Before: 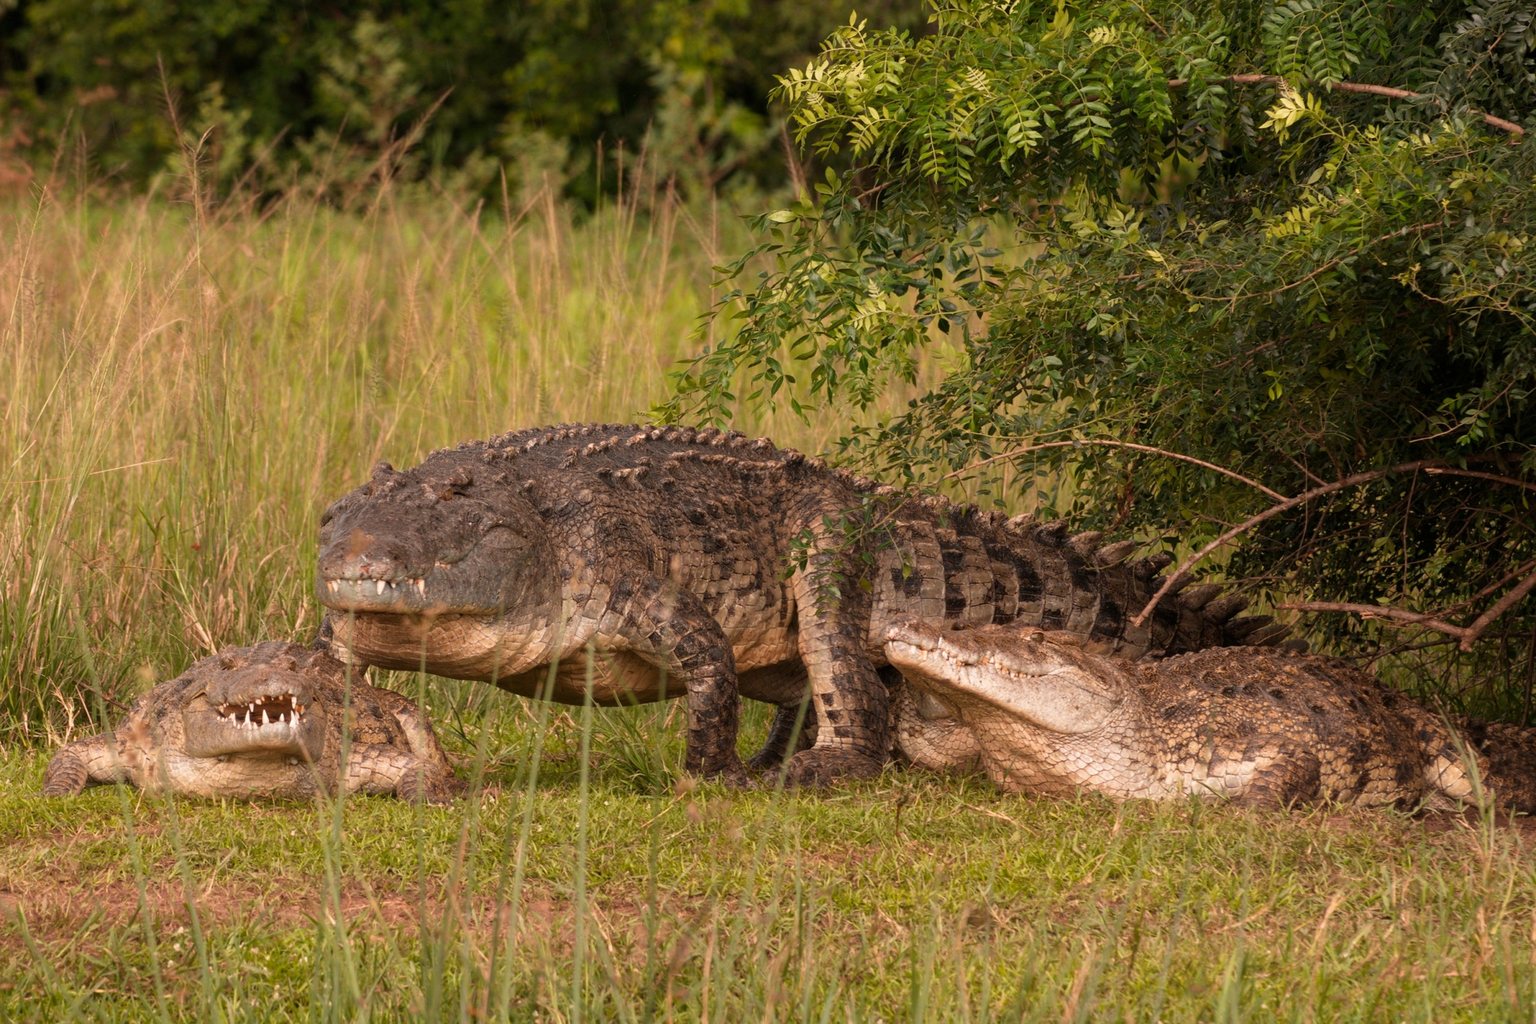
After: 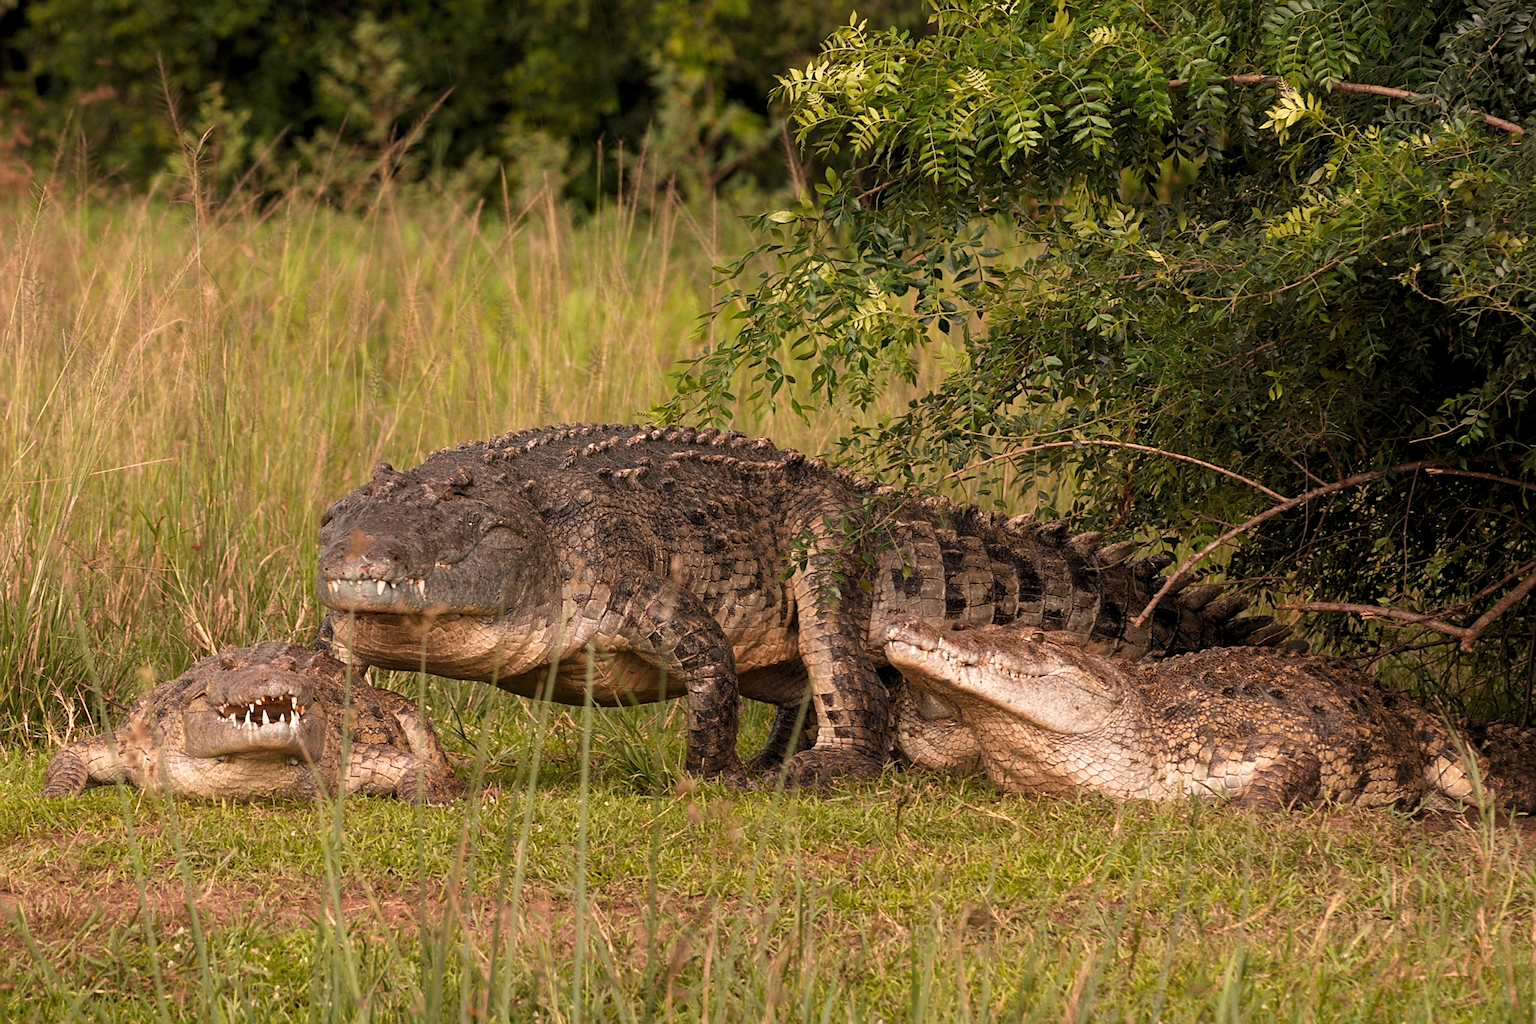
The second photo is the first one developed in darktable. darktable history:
white balance: emerald 1
levels: levels [0.031, 0.5, 0.969]
sharpen: on, module defaults
